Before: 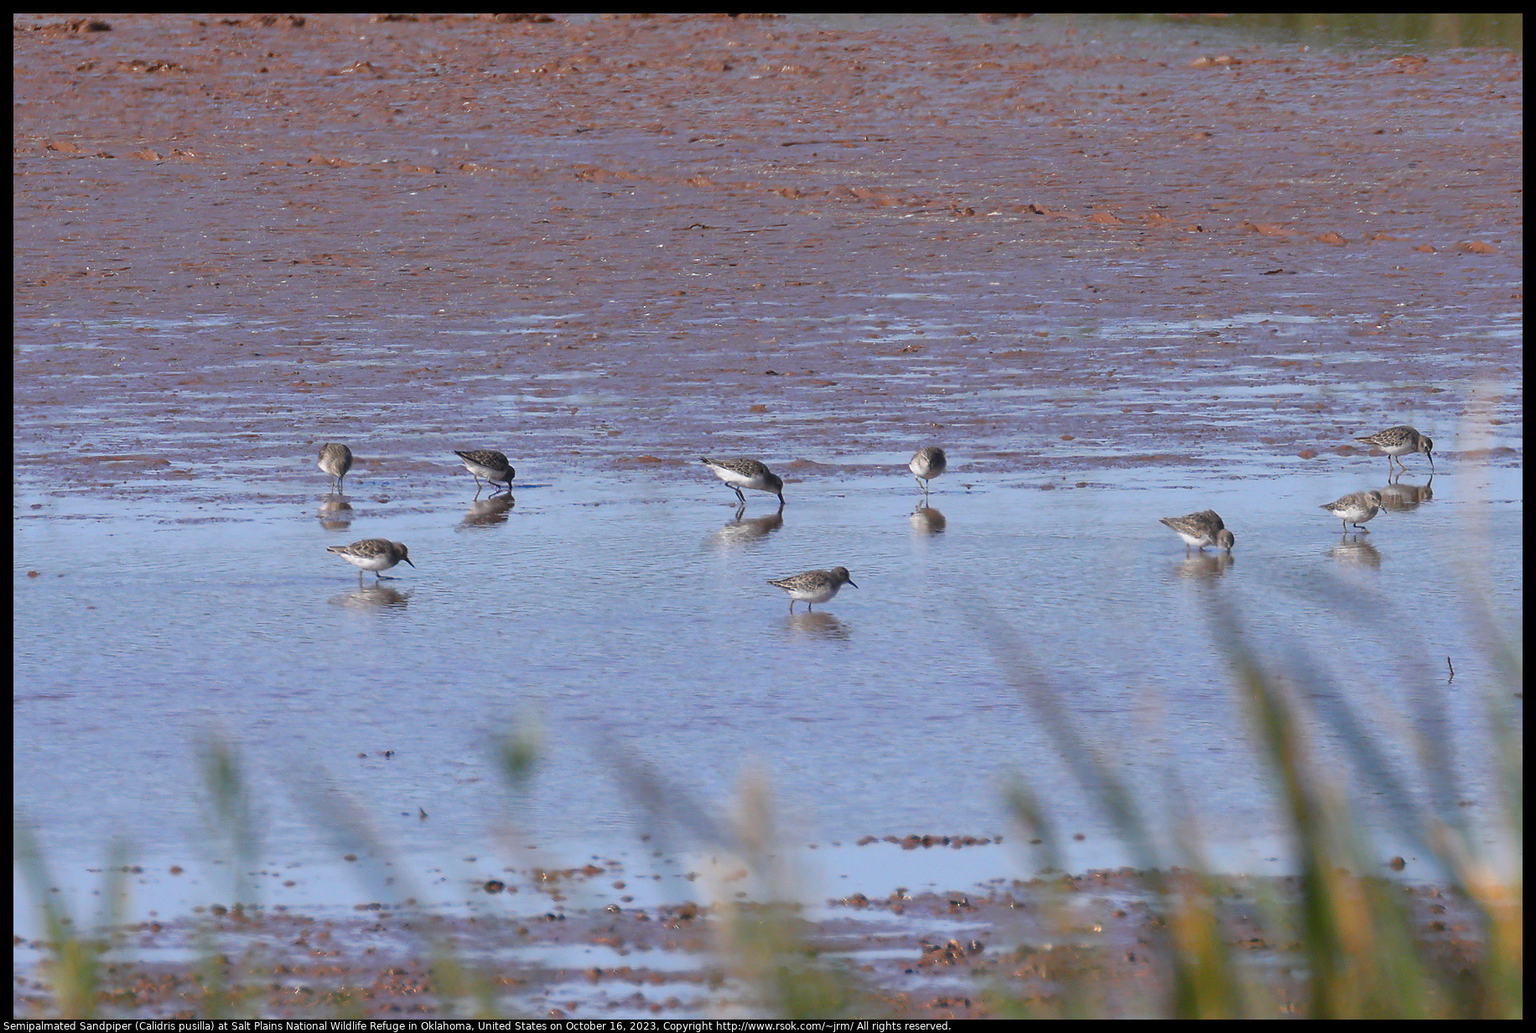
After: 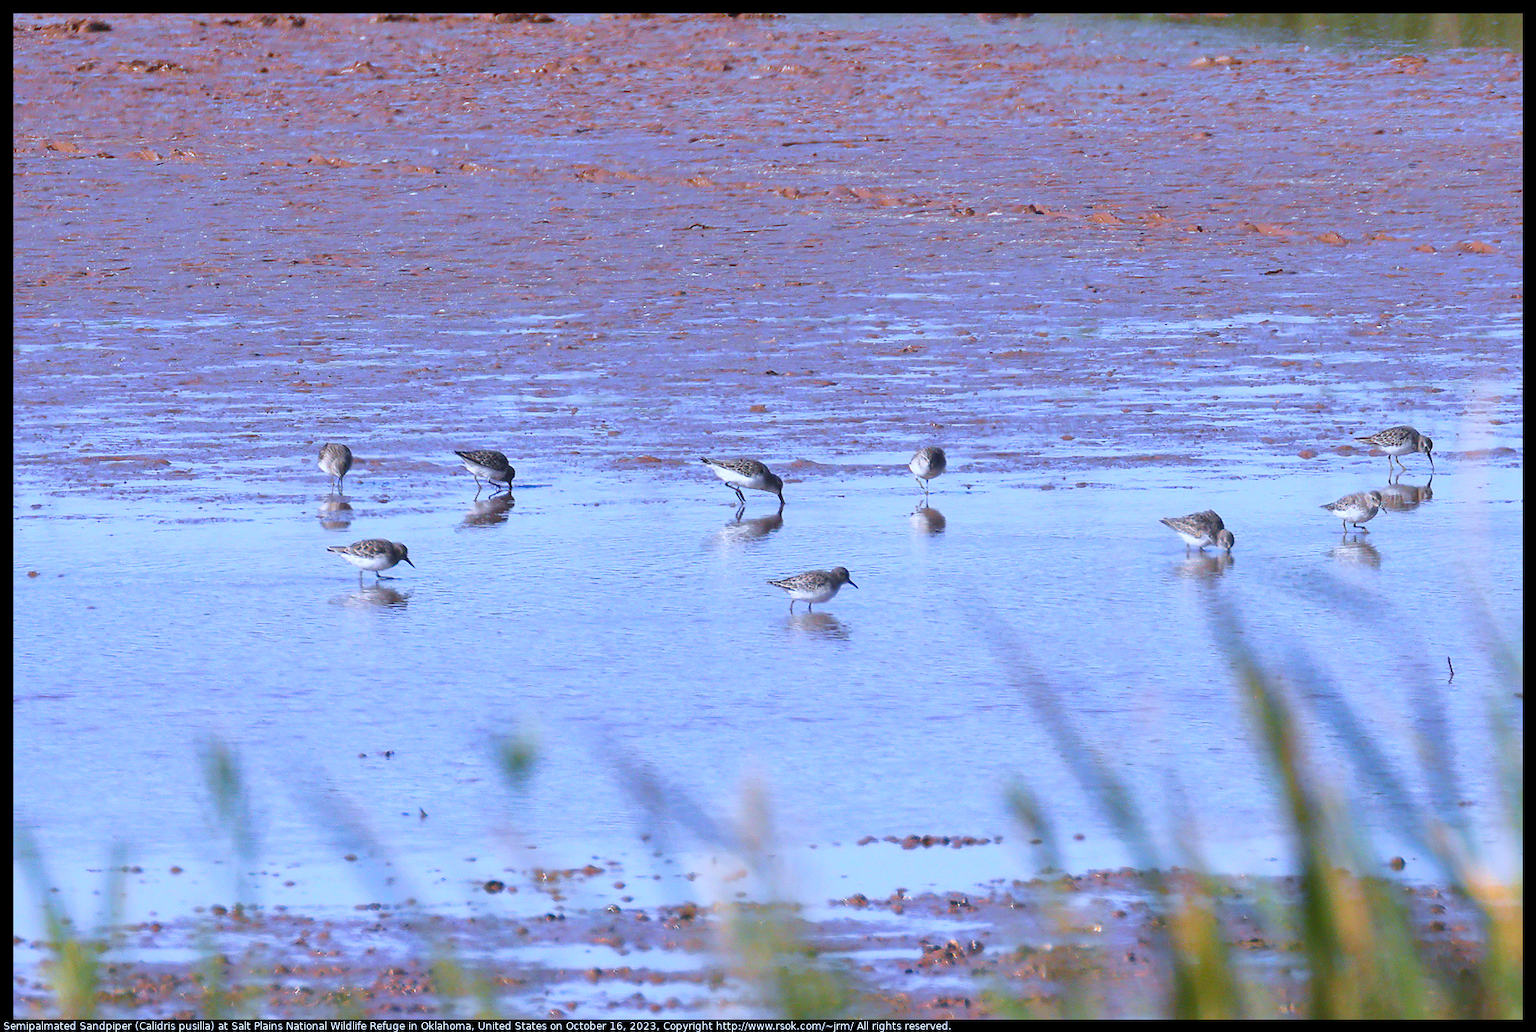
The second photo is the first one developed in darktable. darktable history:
velvia: on, module defaults
contrast brightness saturation: contrast 0.2, brightness 0.16, saturation 0.22
white balance: red 0.948, green 1.02, blue 1.176
